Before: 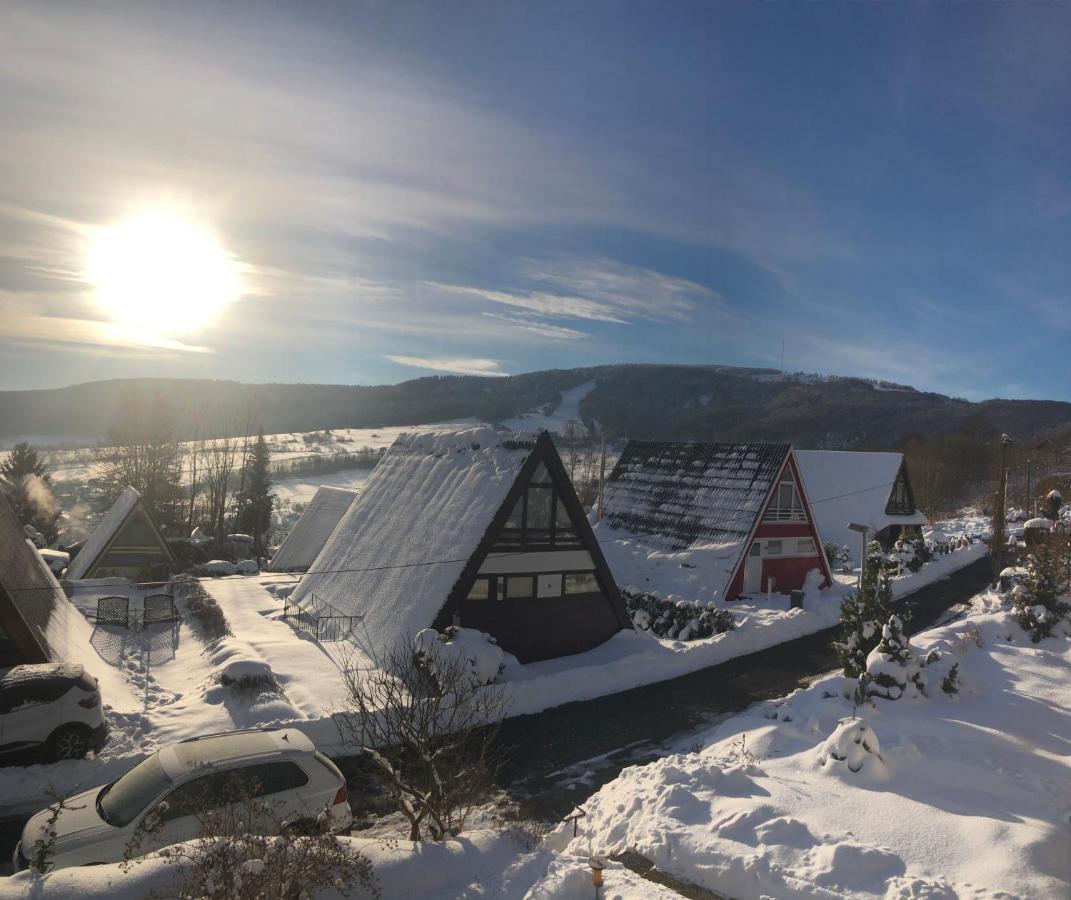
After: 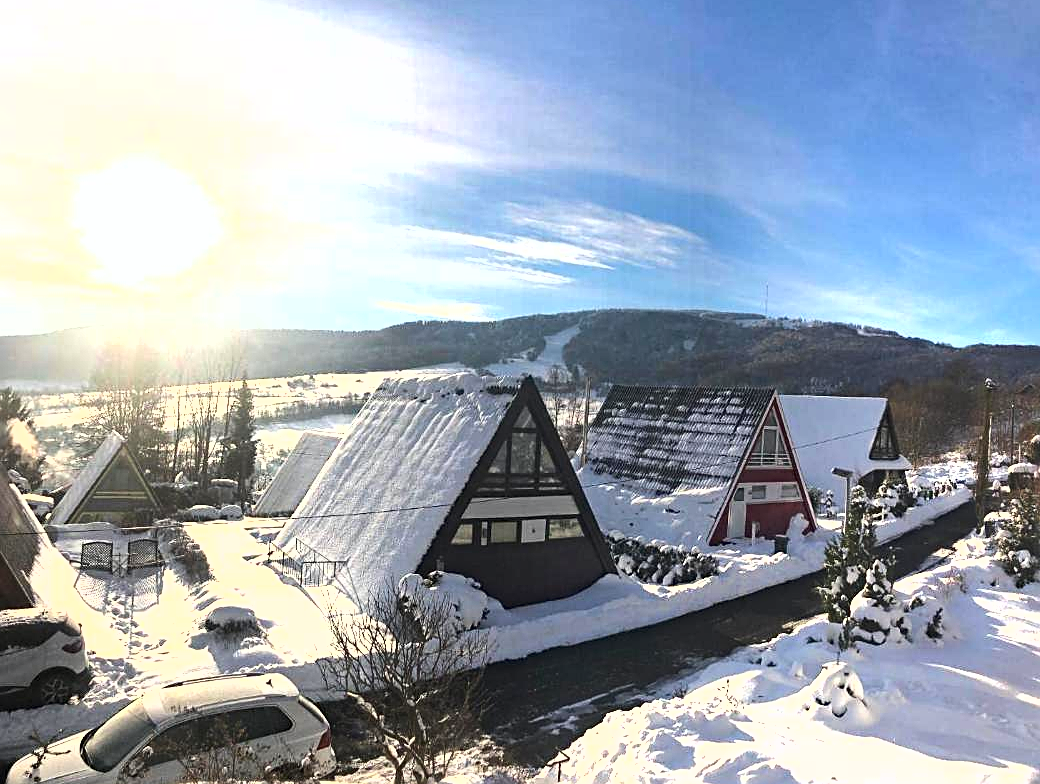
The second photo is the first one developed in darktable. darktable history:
crop: left 1.507%, top 6.147%, right 1.379%, bottom 6.637%
sharpen: on, module defaults
exposure: black level correction 0, exposure 1.1 EV, compensate exposure bias true, compensate highlight preservation false
tone equalizer: -8 EV -0.75 EV, -7 EV -0.7 EV, -6 EV -0.6 EV, -5 EV -0.4 EV, -3 EV 0.4 EV, -2 EV 0.6 EV, -1 EV 0.7 EV, +0 EV 0.75 EV, edges refinement/feathering 500, mask exposure compensation -1.57 EV, preserve details no
shadows and highlights: radius 125.46, shadows 30.51, highlights -30.51, low approximation 0.01, soften with gaussian
haze removal: compatibility mode true, adaptive false
